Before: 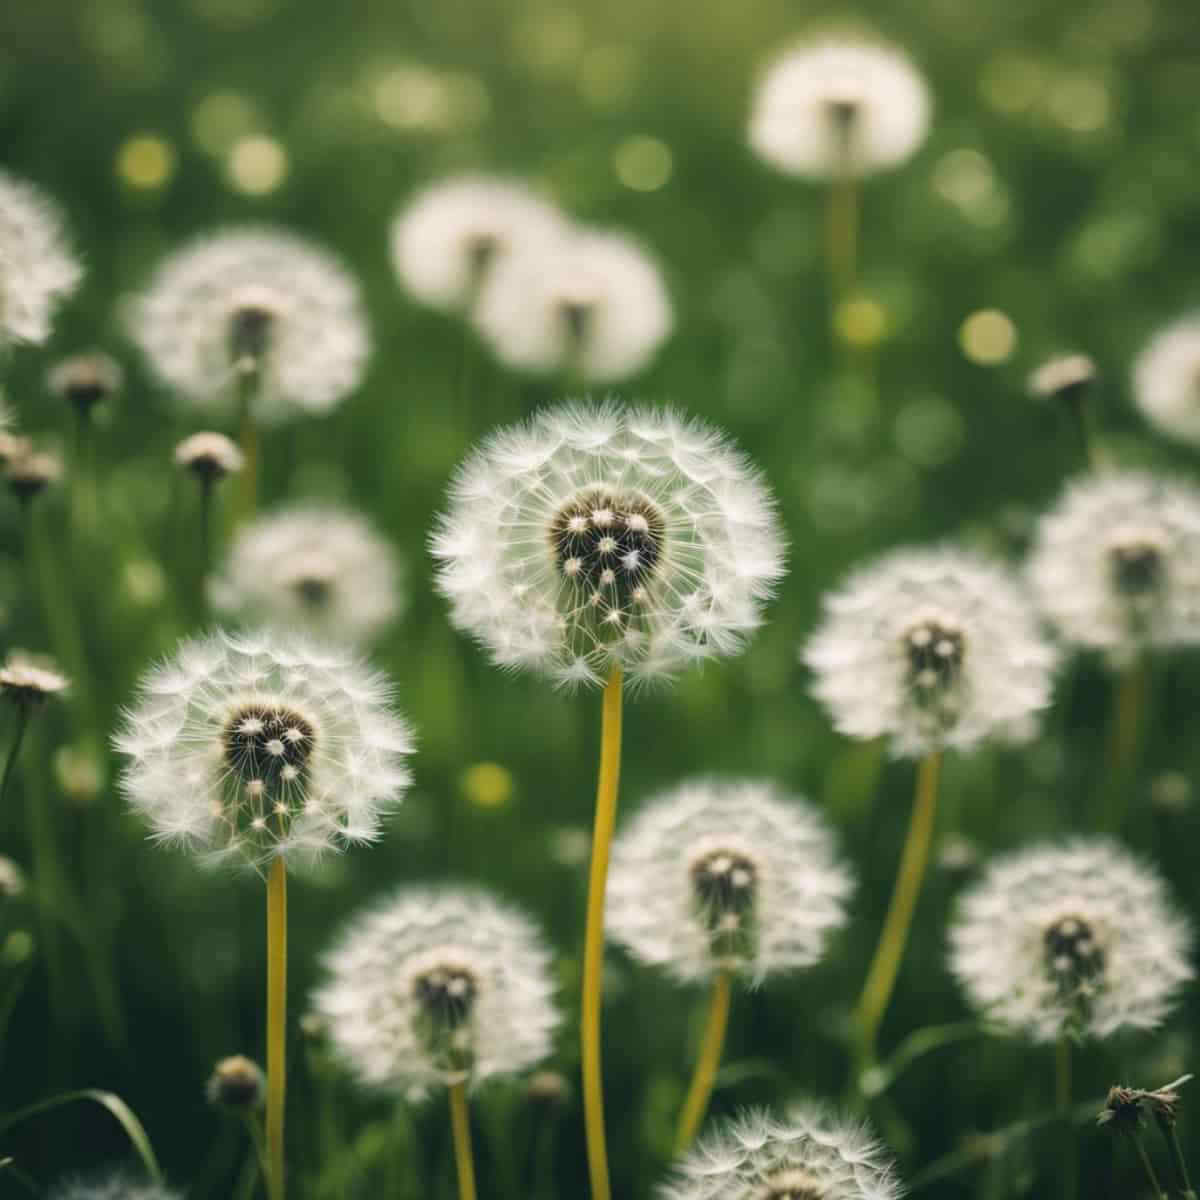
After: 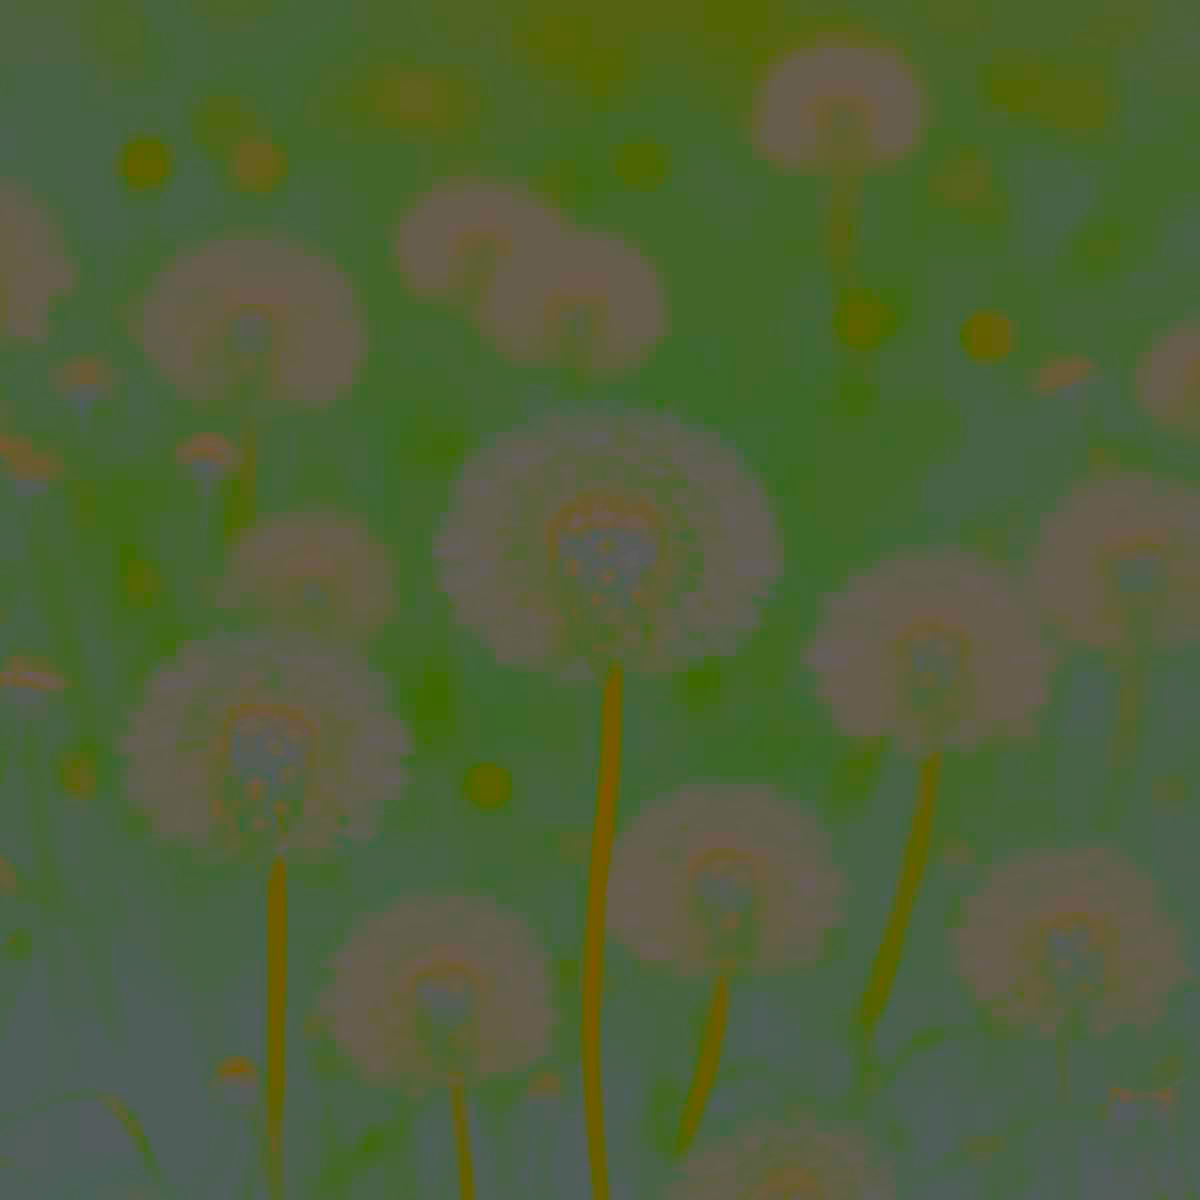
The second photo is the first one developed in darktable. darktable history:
exposure: black level correction -0.017, exposure -1.114 EV, compensate exposure bias true, compensate highlight preservation false
contrast brightness saturation: contrast -0.972, brightness -0.167, saturation 0.738
